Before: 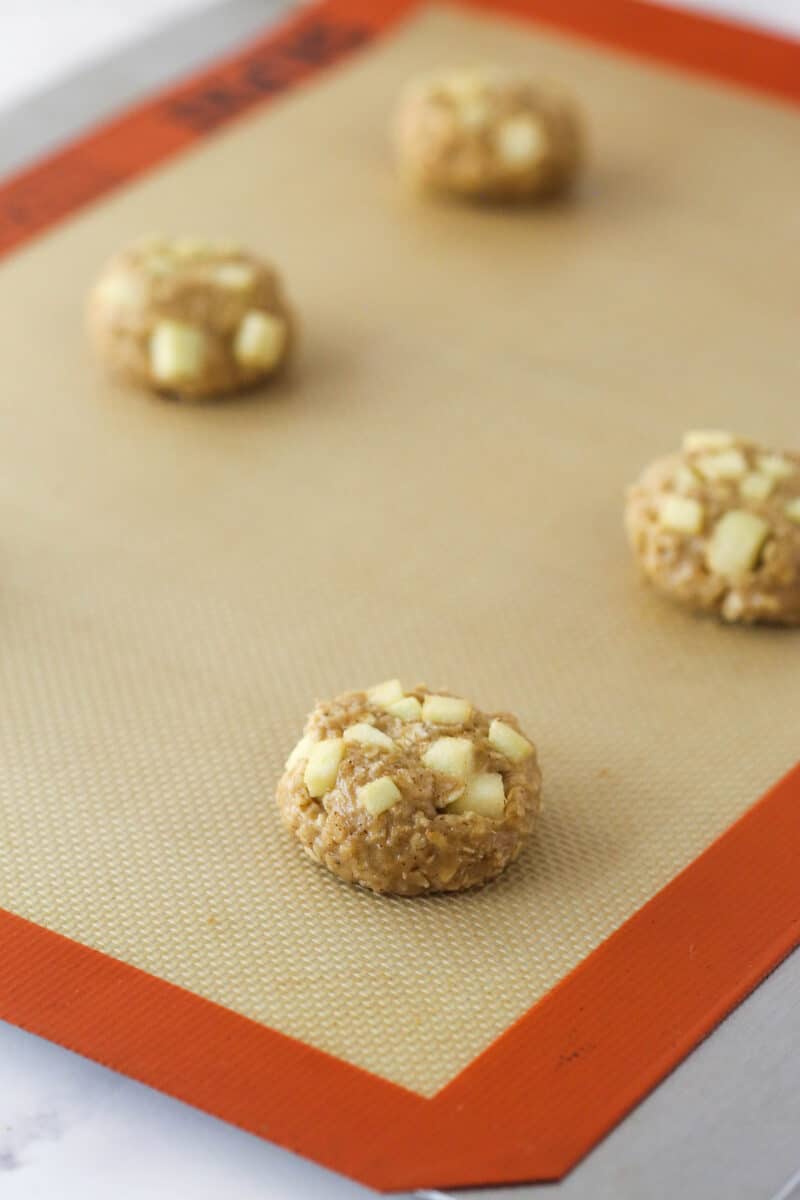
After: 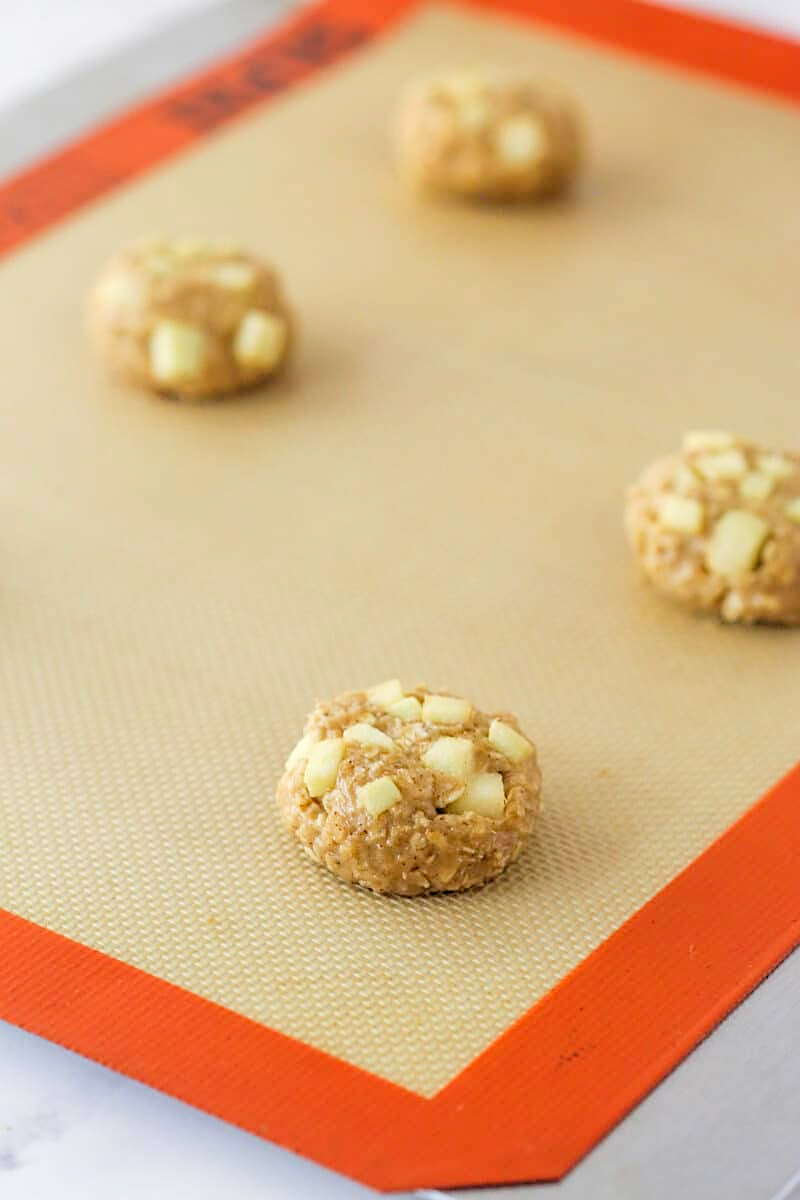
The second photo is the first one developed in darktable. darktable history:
local contrast: highlights 100%, shadows 102%, detail 120%, midtone range 0.2
sharpen: on, module defaults
exposure: exposure -0.179 EV, compensate exposure bias true, compensate highlight preservation false
levels: levels [0.093, 0.434, 0.988]
